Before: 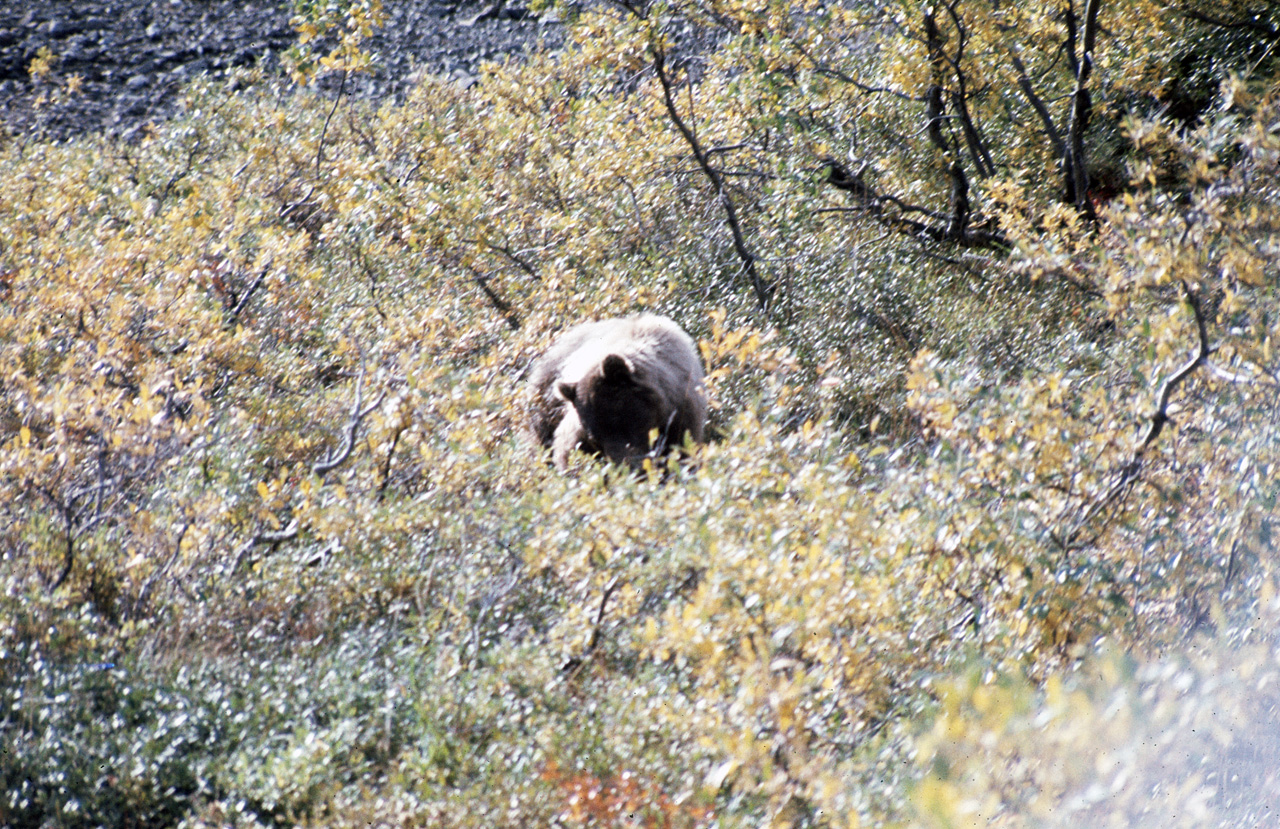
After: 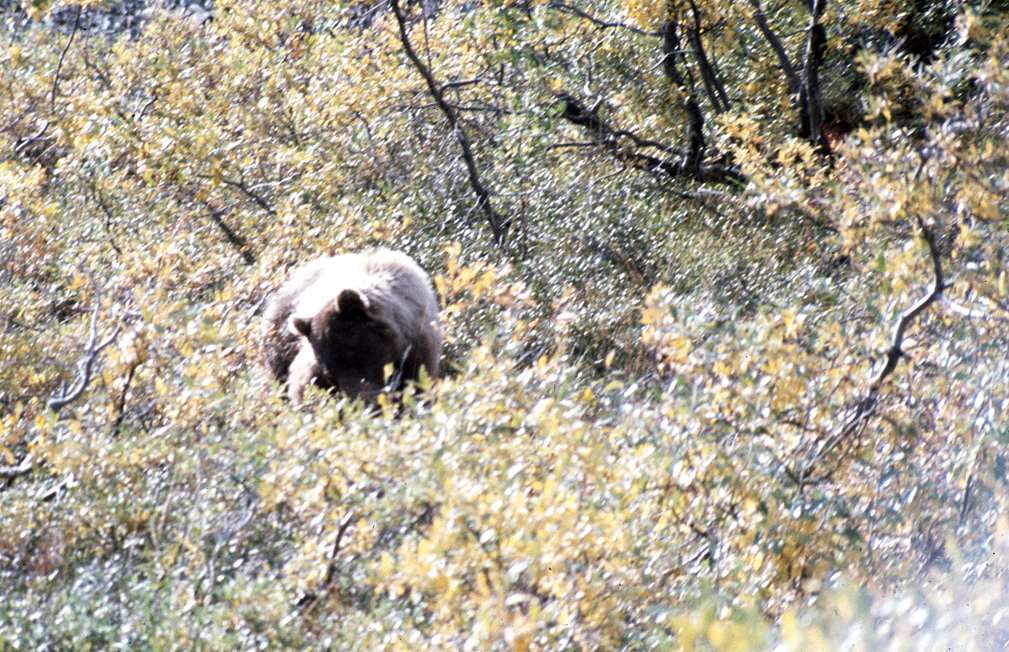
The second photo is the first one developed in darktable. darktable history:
exposure: exposure 0.207 EV, compensate highlight preservation false
crop and rotate: left 20.74%, top 7.912%, right 0.375%, bottom 13.378%
